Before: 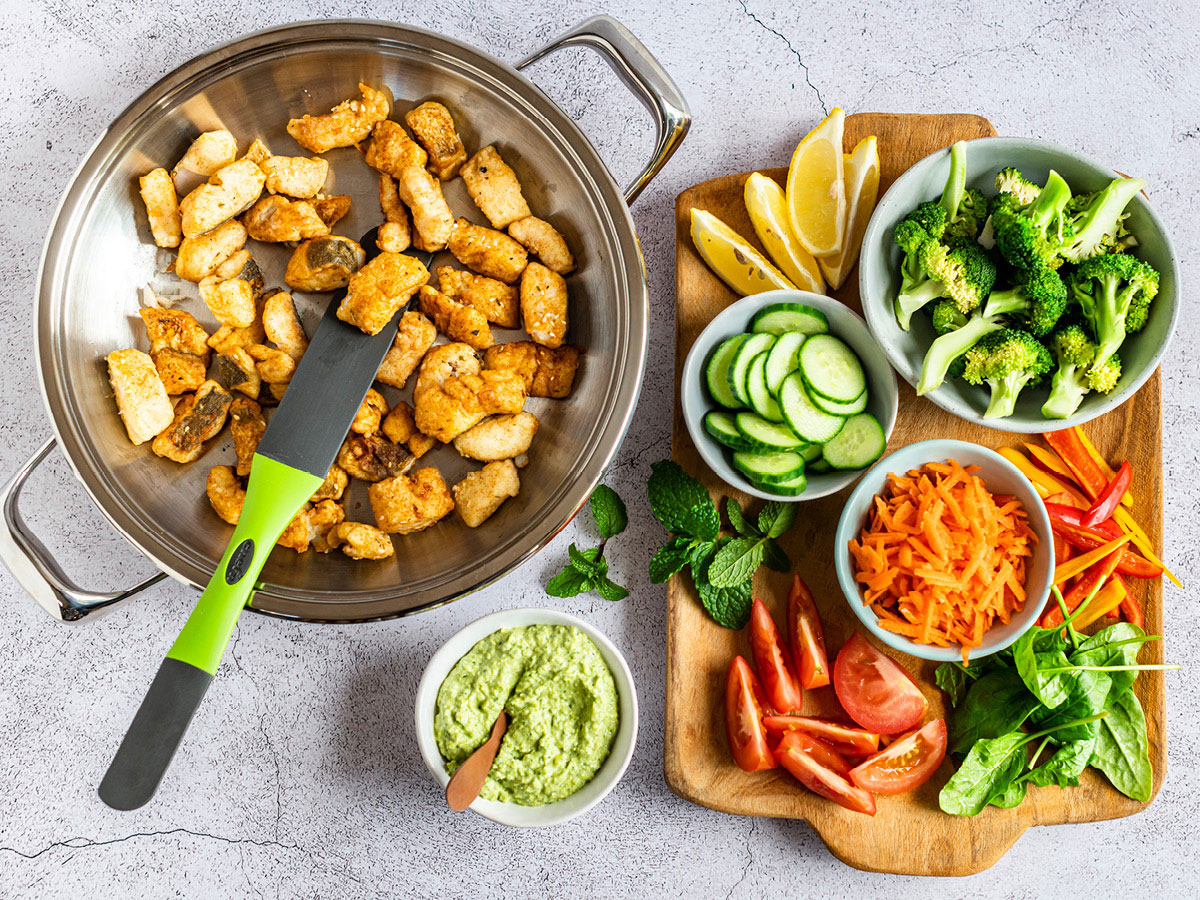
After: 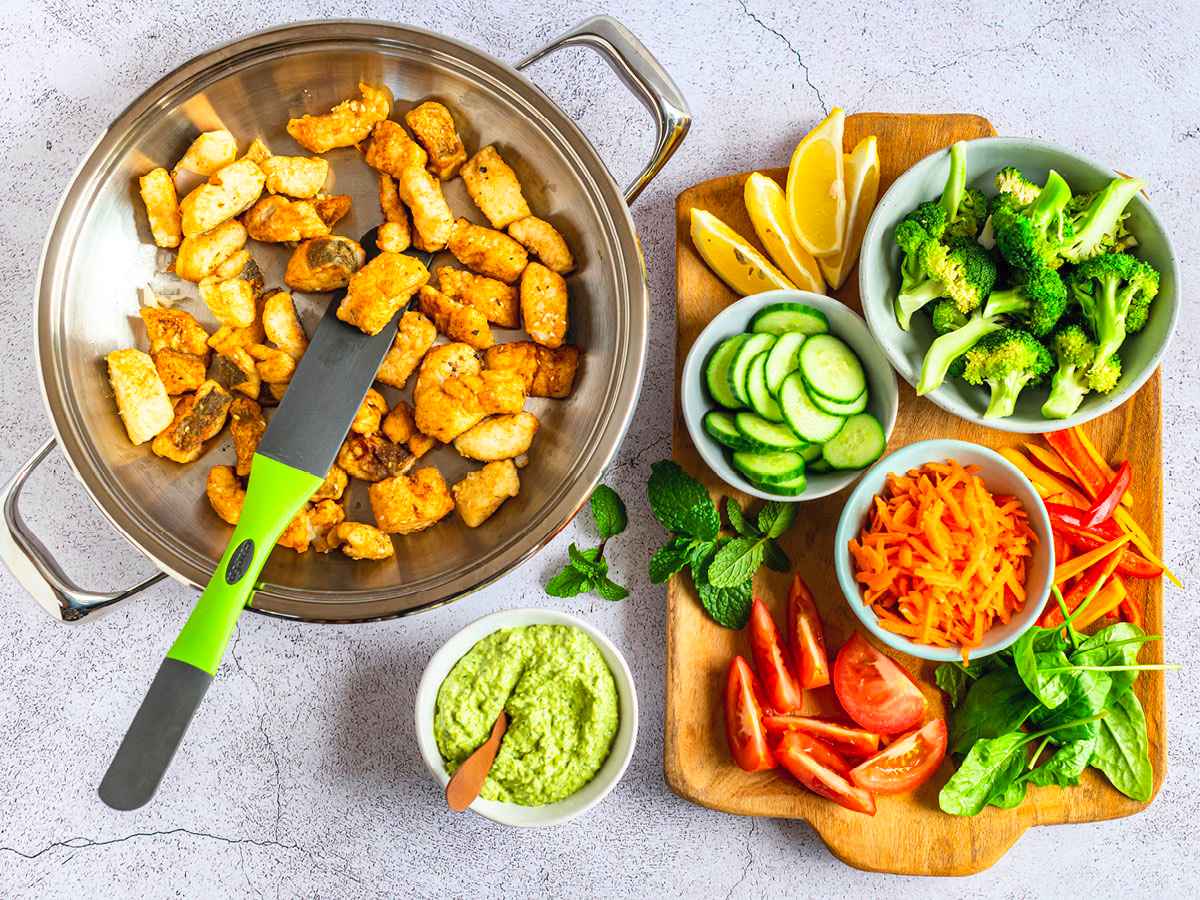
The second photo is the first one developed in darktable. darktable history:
shadows and highlights: on, module defaults
contrast brightness saturation: contrast 0.2, brightness 0.16, saturation 0.22
